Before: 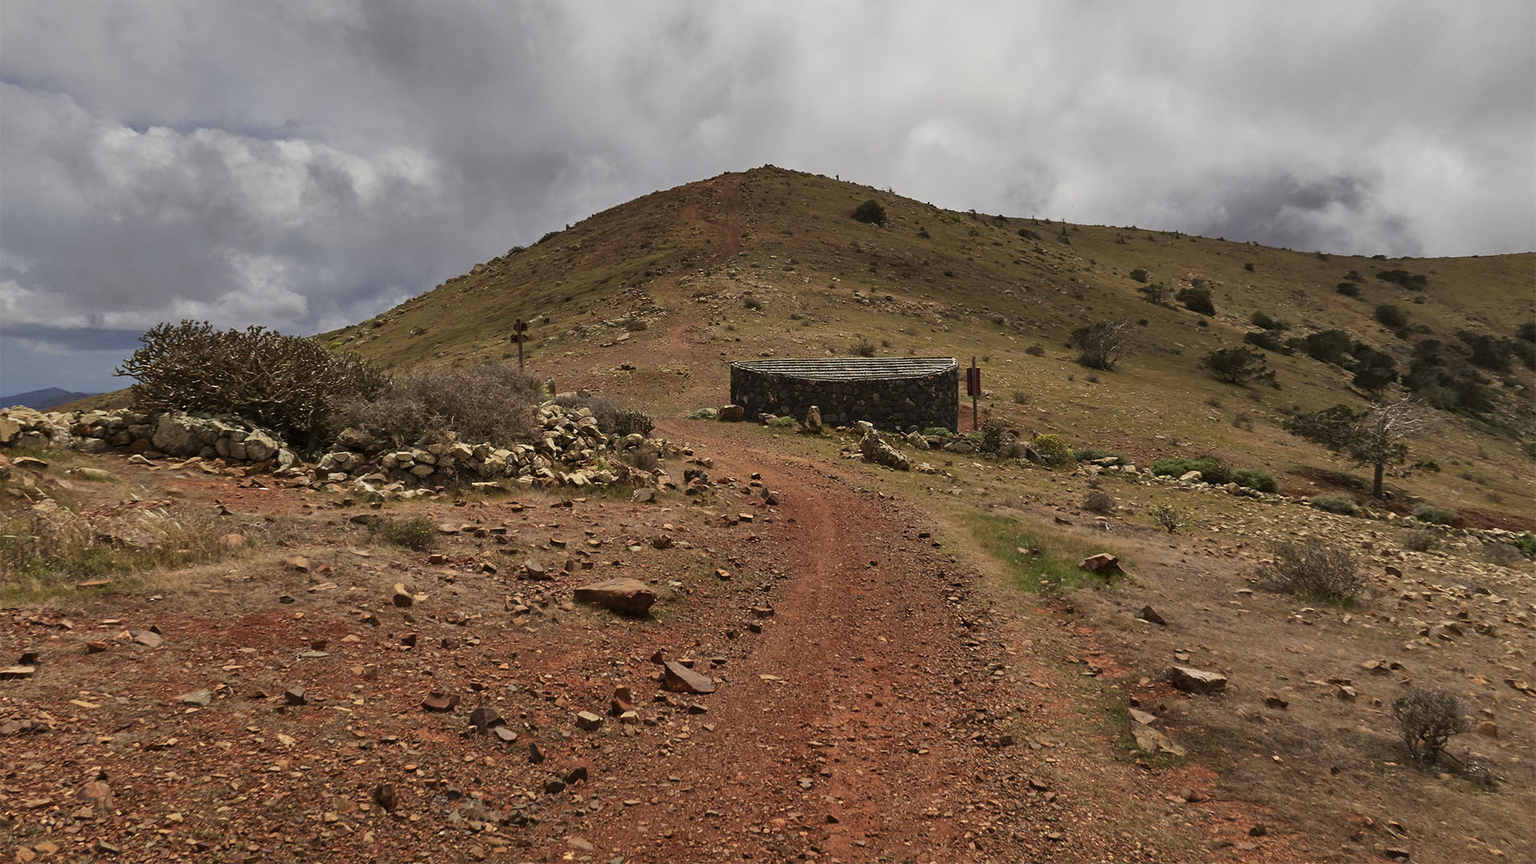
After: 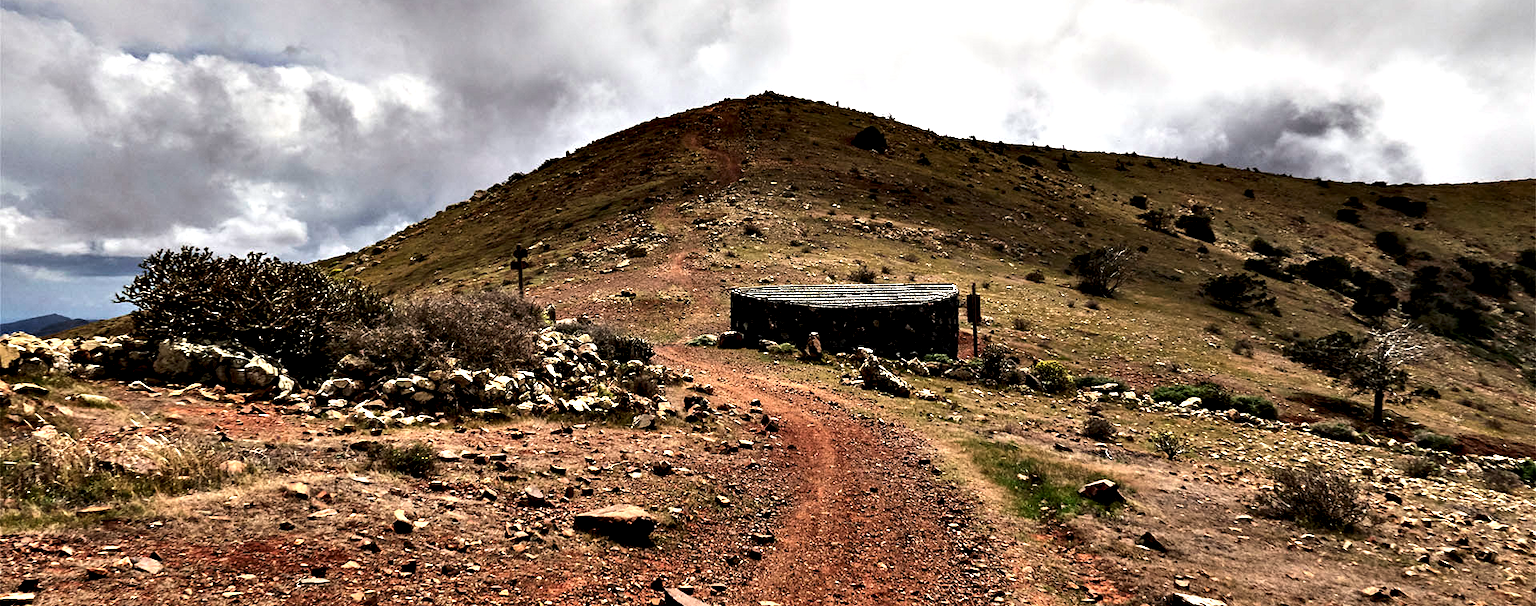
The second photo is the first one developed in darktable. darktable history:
crop and rotate: top 8.577%, bottom 21.181%
tone equalizer: -8 EV -1.07 EV, -7 EV -0.972 EV, -6 EV -0.851 EV, -5 EV -0.602 EV, -3 EV 0.607 EV, -2 EV 0.874 EV, -1 EV 0.985 EV, +0 EV 1.06 EV, edges refinement/feathering 500, mask exposure compensation -1.57 EV, preserve details no
contrast equalizer: y [[0.6 ×6], [0.55 ×6], [0 ×6], [0 ×6], [0 ×6]]
